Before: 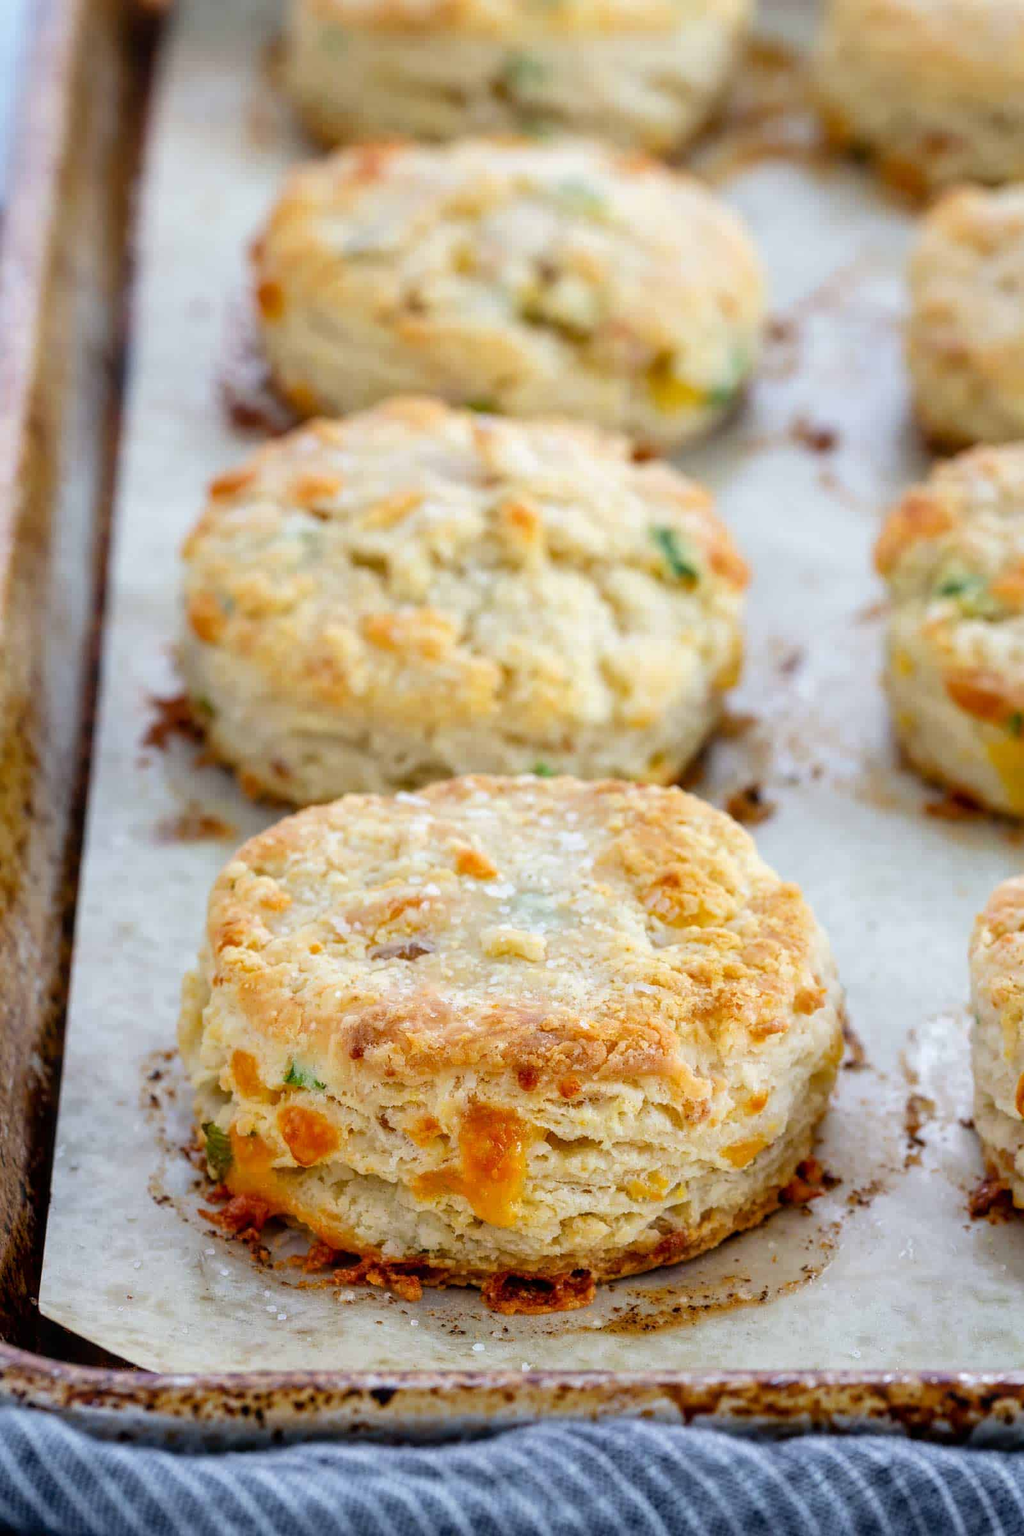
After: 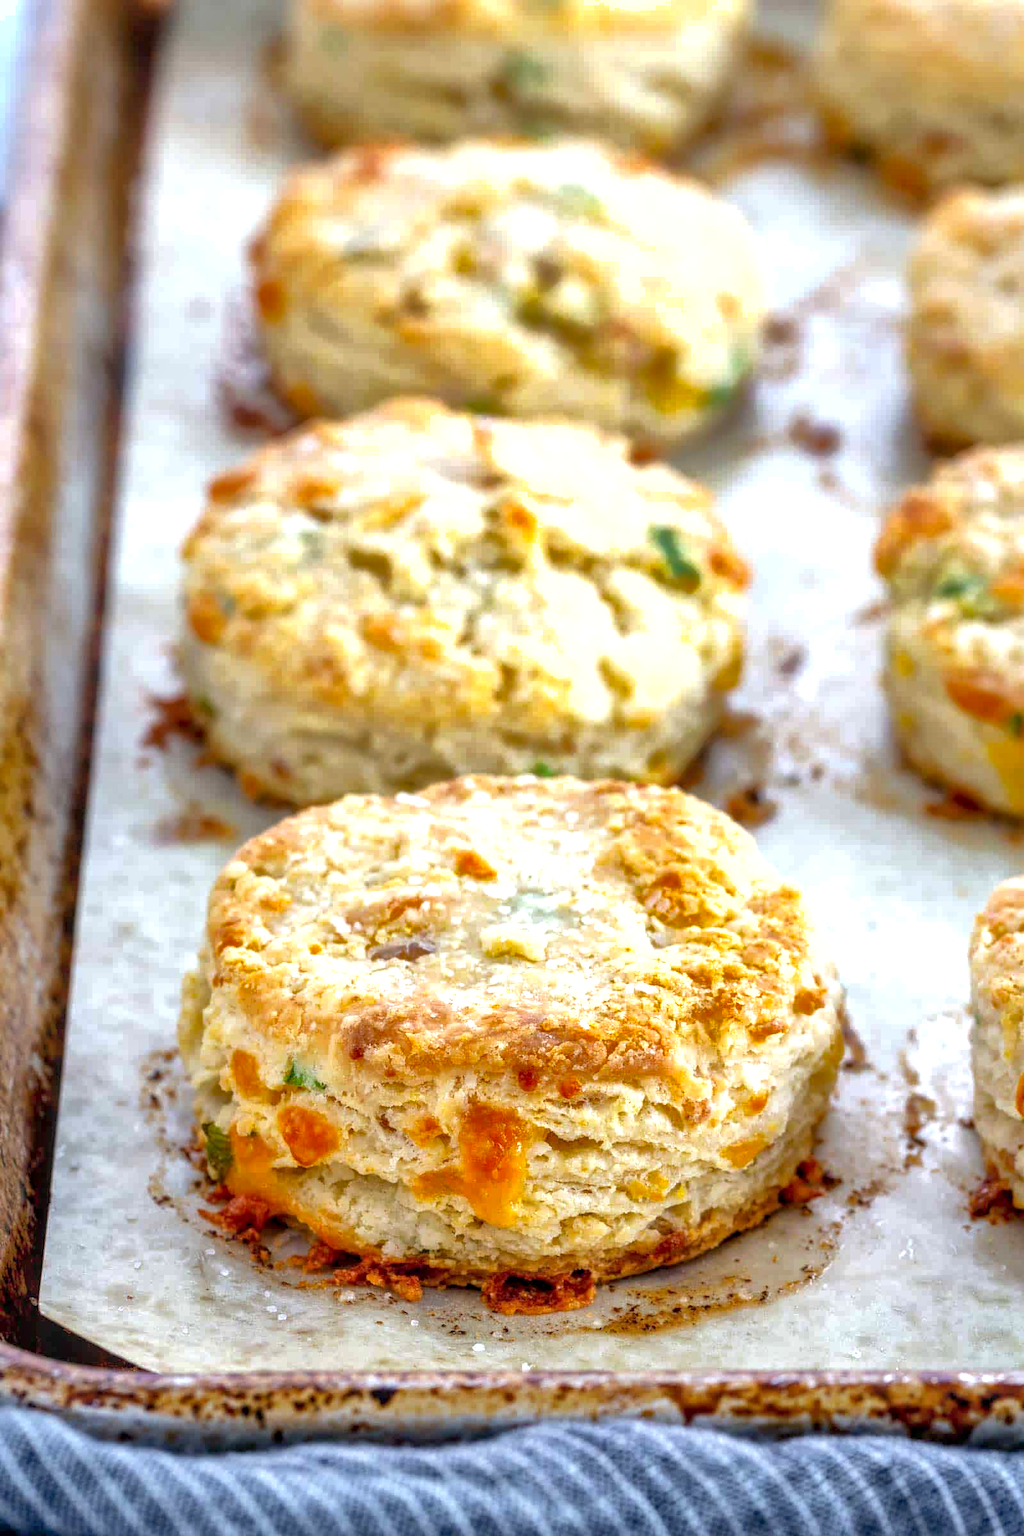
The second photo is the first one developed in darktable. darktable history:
exposure: exposure 0.559 EV, compensate highlight preservation false
shadows and highlights: on, module defaults
local contrast: on, module defaults
